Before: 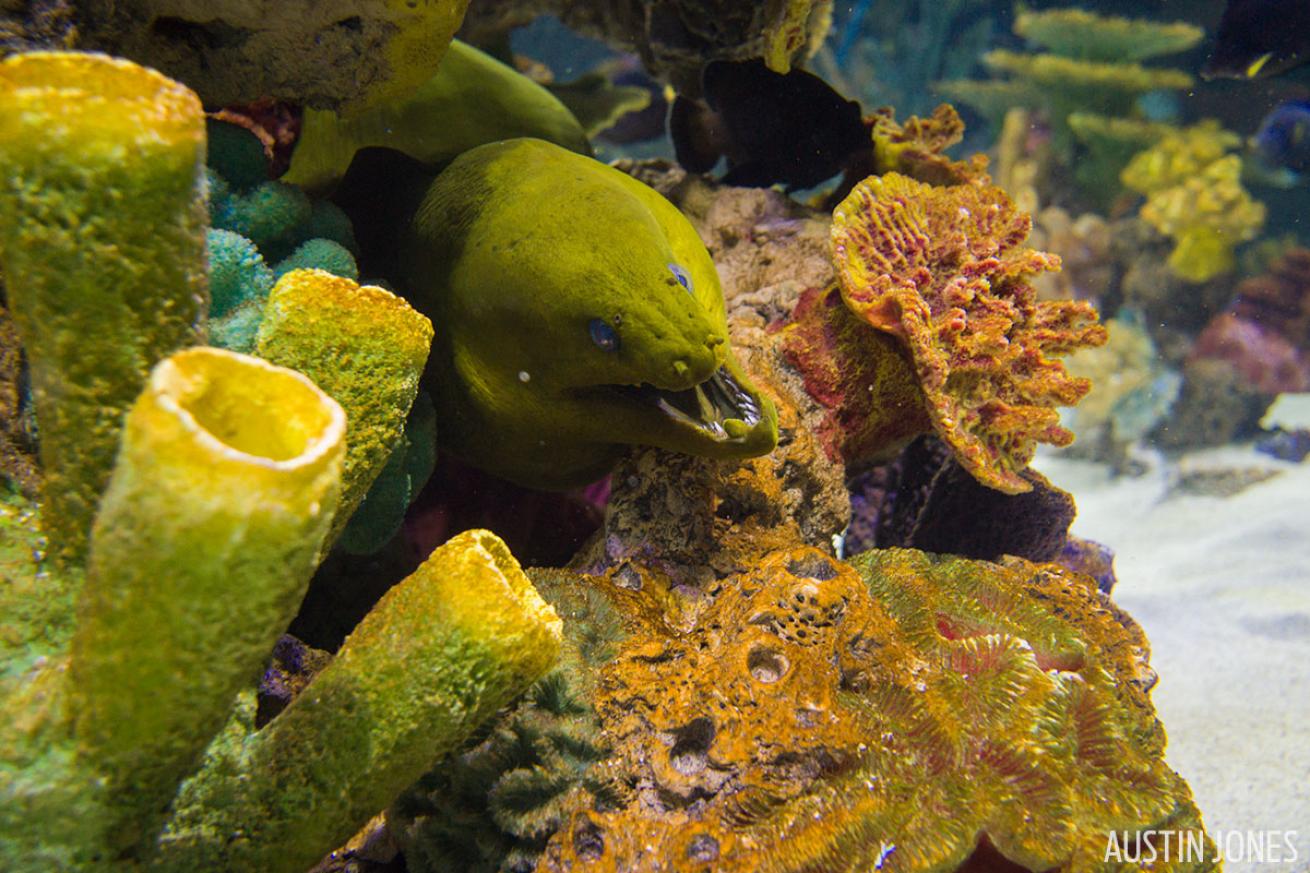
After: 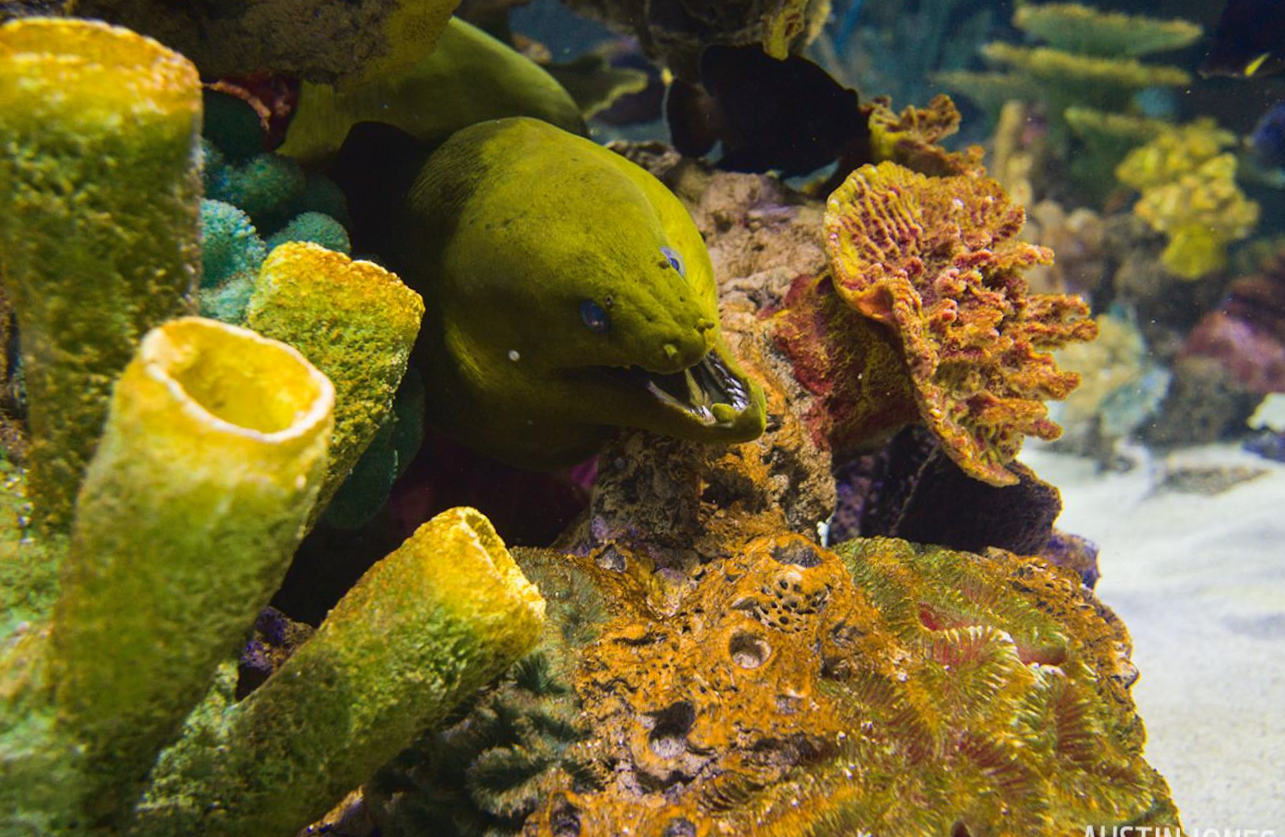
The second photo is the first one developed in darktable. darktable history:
tone curve: curves: ch0 [(0, 0.032) (0.181, 0.156) (0.751, 0.762) (1, 1)], color space Lab, linked channels, preserve colors none
rotate and perspective: rotation 1.57°, crop left 0.018, crop right 0.982, crop top 0.039, crop bottom 0.961
